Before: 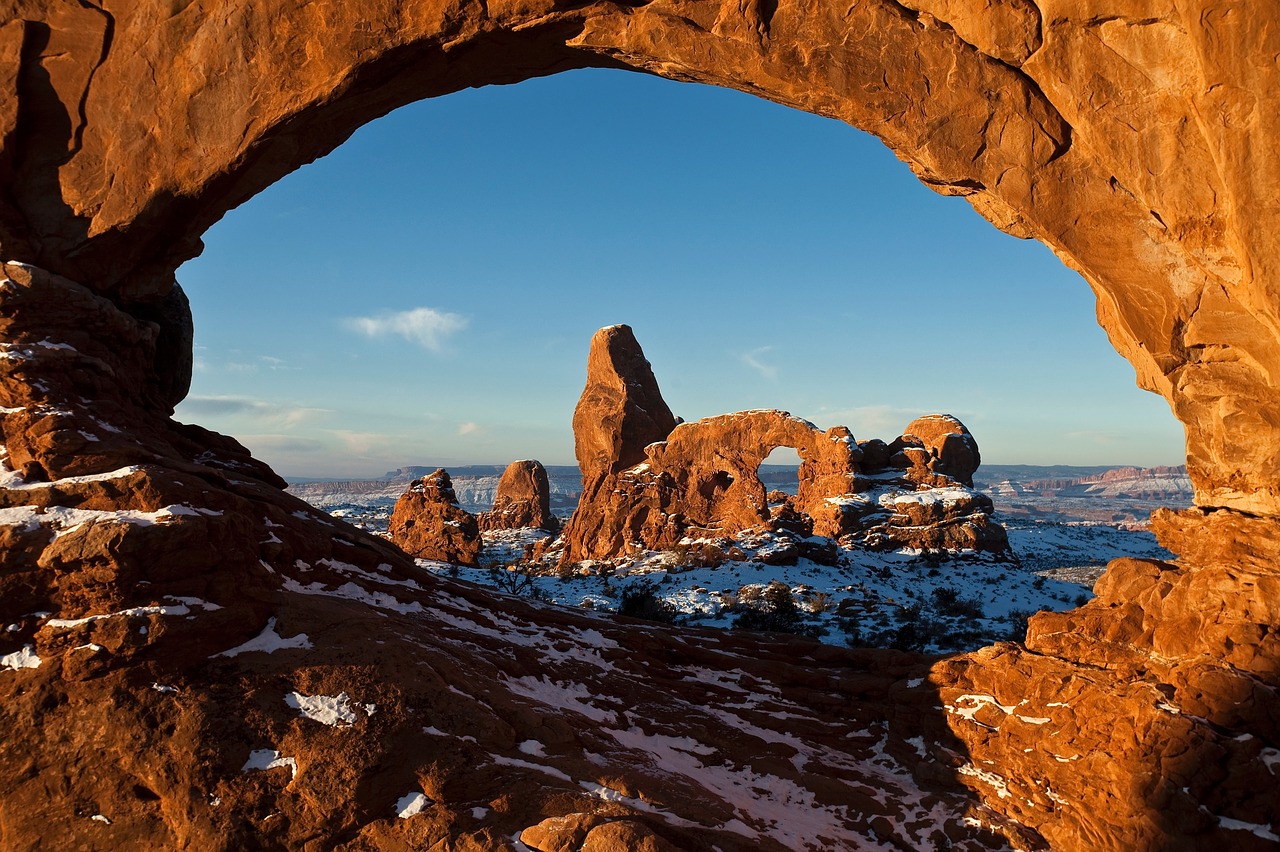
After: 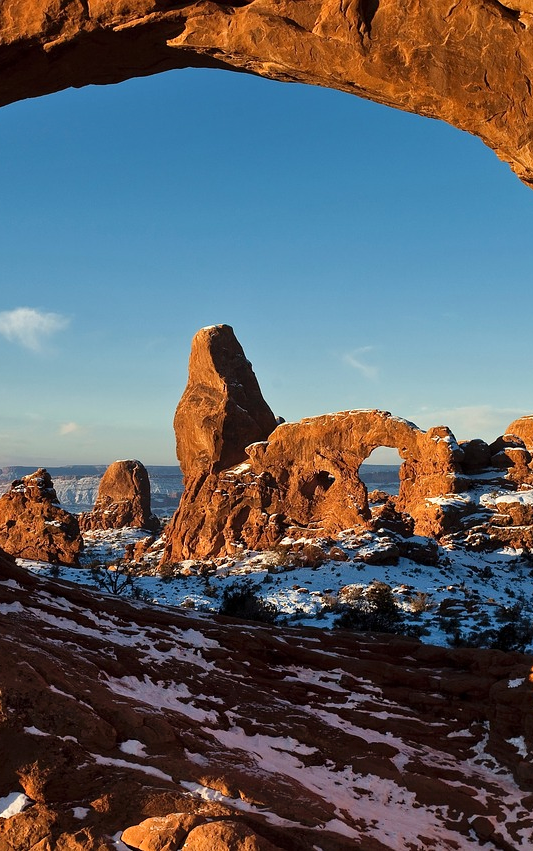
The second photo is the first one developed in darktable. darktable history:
shadows and highlights: soften with gaussian
crop: left 31.229%, right 27.105%
